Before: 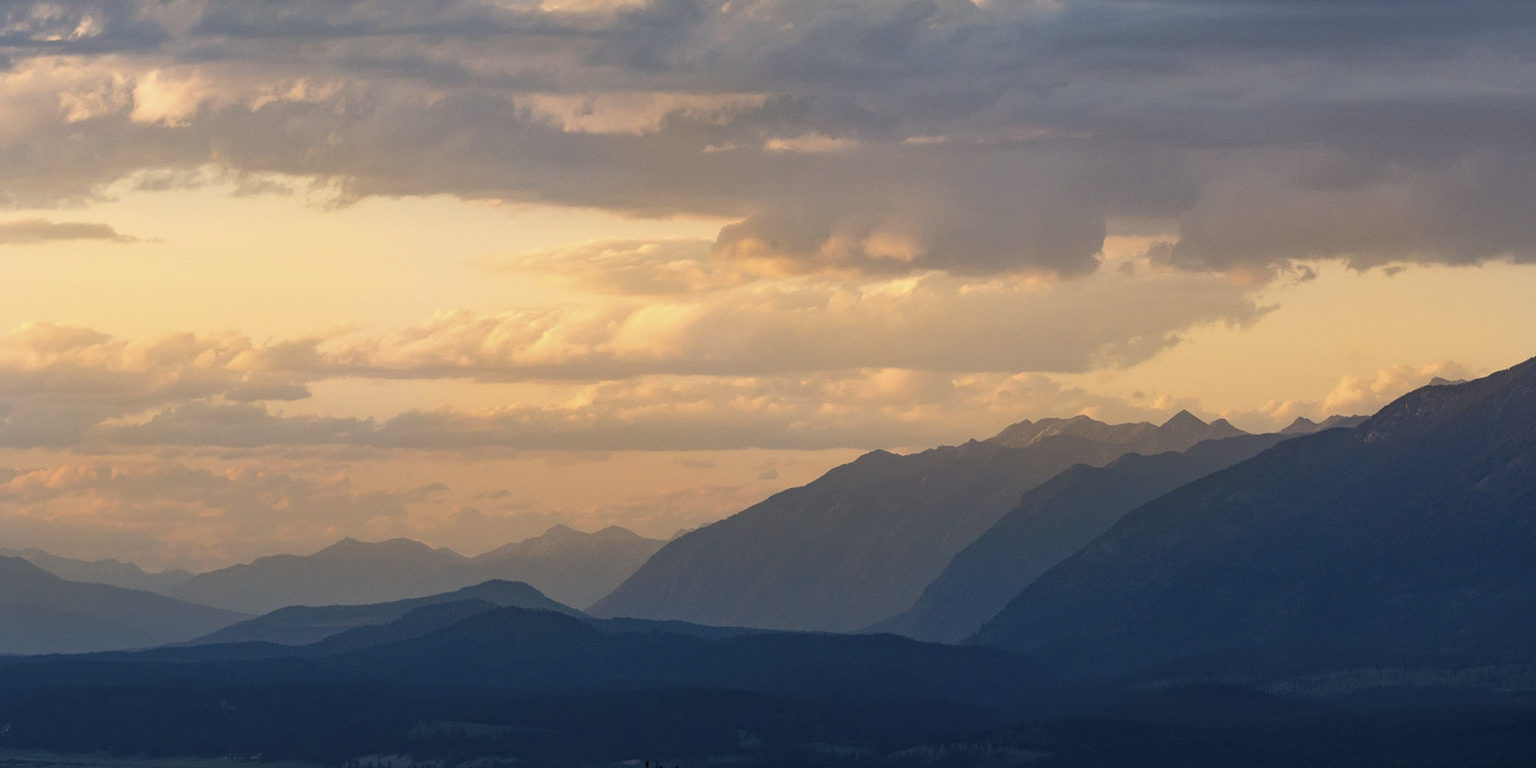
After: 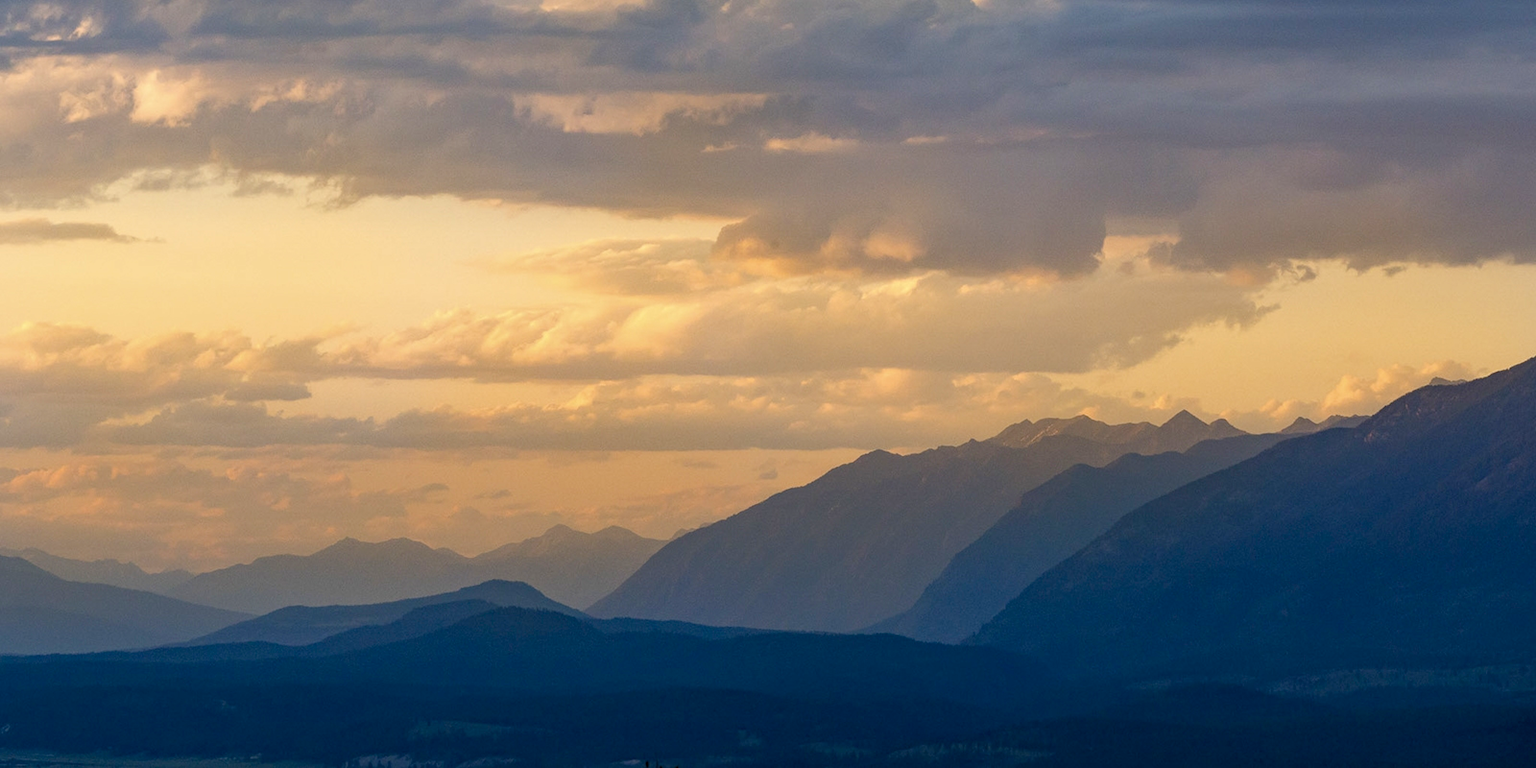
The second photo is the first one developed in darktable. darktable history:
color balance rgb: perceptual saturation grading › global saturation 35%, perceptual saturation grading › highlights -25%, perceptual saturation grading › shadows 50%
local contrast: highlights 100%, shadows 100%, detail 120%, midtone range 0.2
